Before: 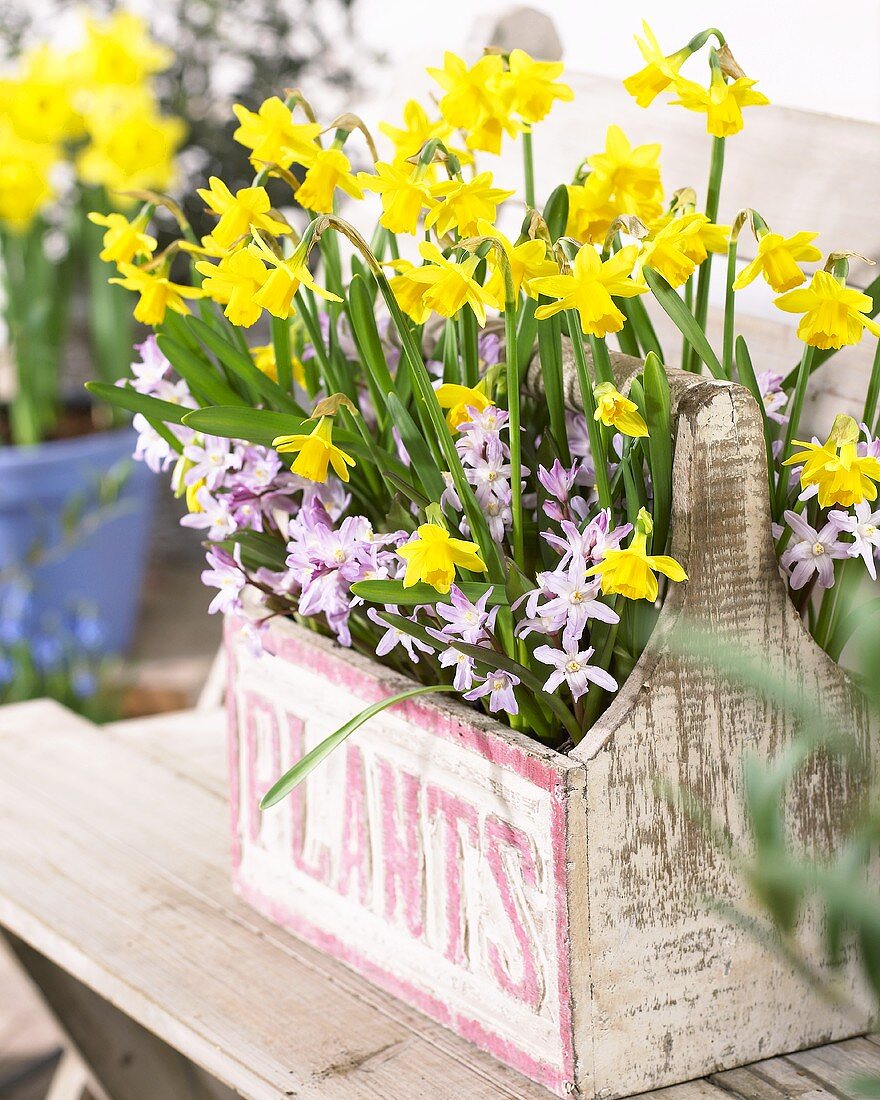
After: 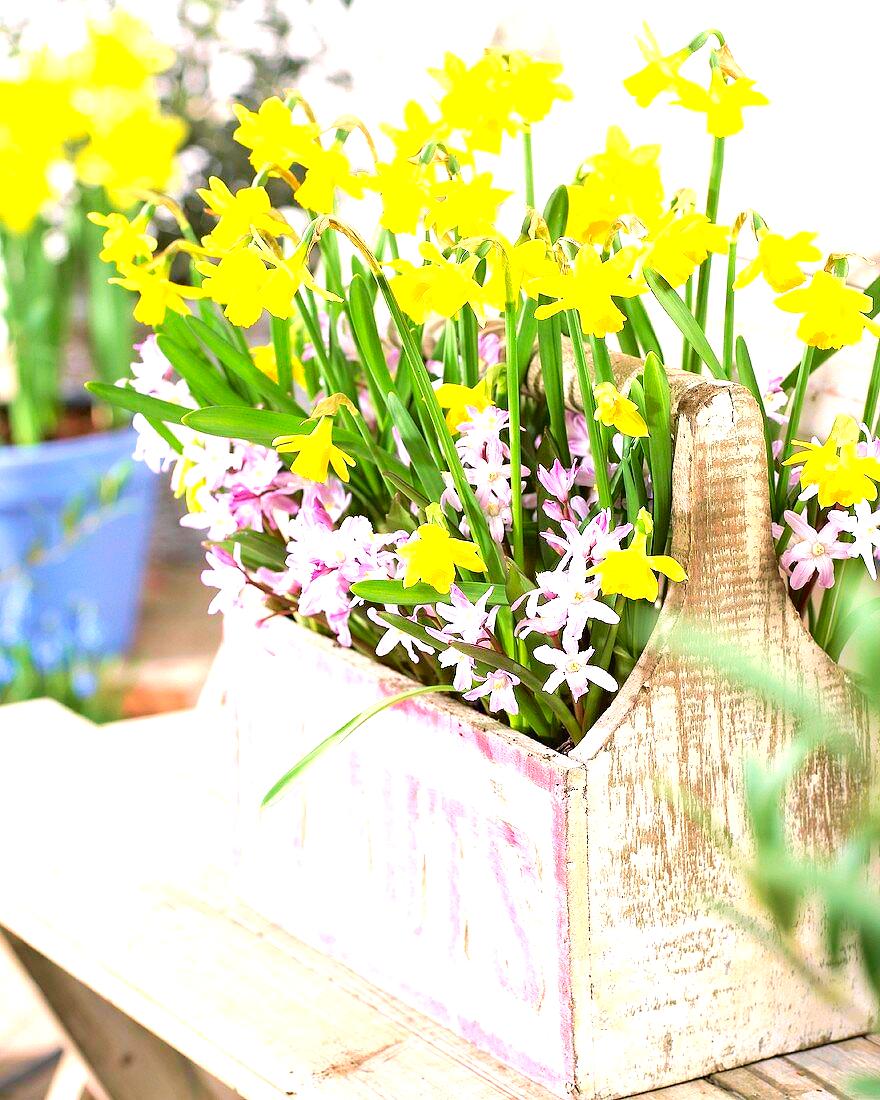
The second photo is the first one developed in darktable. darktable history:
velvia: on, module defaults
tone curve: curves: ch0 [(0, 0.008) (0.046, 0.032) (0.151, 0.108) (0.367, 0.379) (0.496, 0.526) (0.771, 0.786) (0.857, 0.85) (1, 0.965)]; ch1 [(0, 0) (0.248, 0.252) (0.388, 0.383) (0.482, 0.478) (0.499, 0.499) (0.518, 0.518) (0.544, 0.552) (0.585, 0.617) (0.683, 0.735) (0.823, 0.894) (1, 1)]; ch2 [(0, 0) (0.302, 0.284) (0.427, 0.417) (0.473, 0.47) (0.503, 0.503) (0.523, 0.518) (0.55, 0.563) (0.624, 0.643) (0.753, 0.764) (1, 1)], color space Lab, independent channels, preserve colors none
exposure: black level correction 0, exposure 1.1 EV, compensate highlight preservation false
